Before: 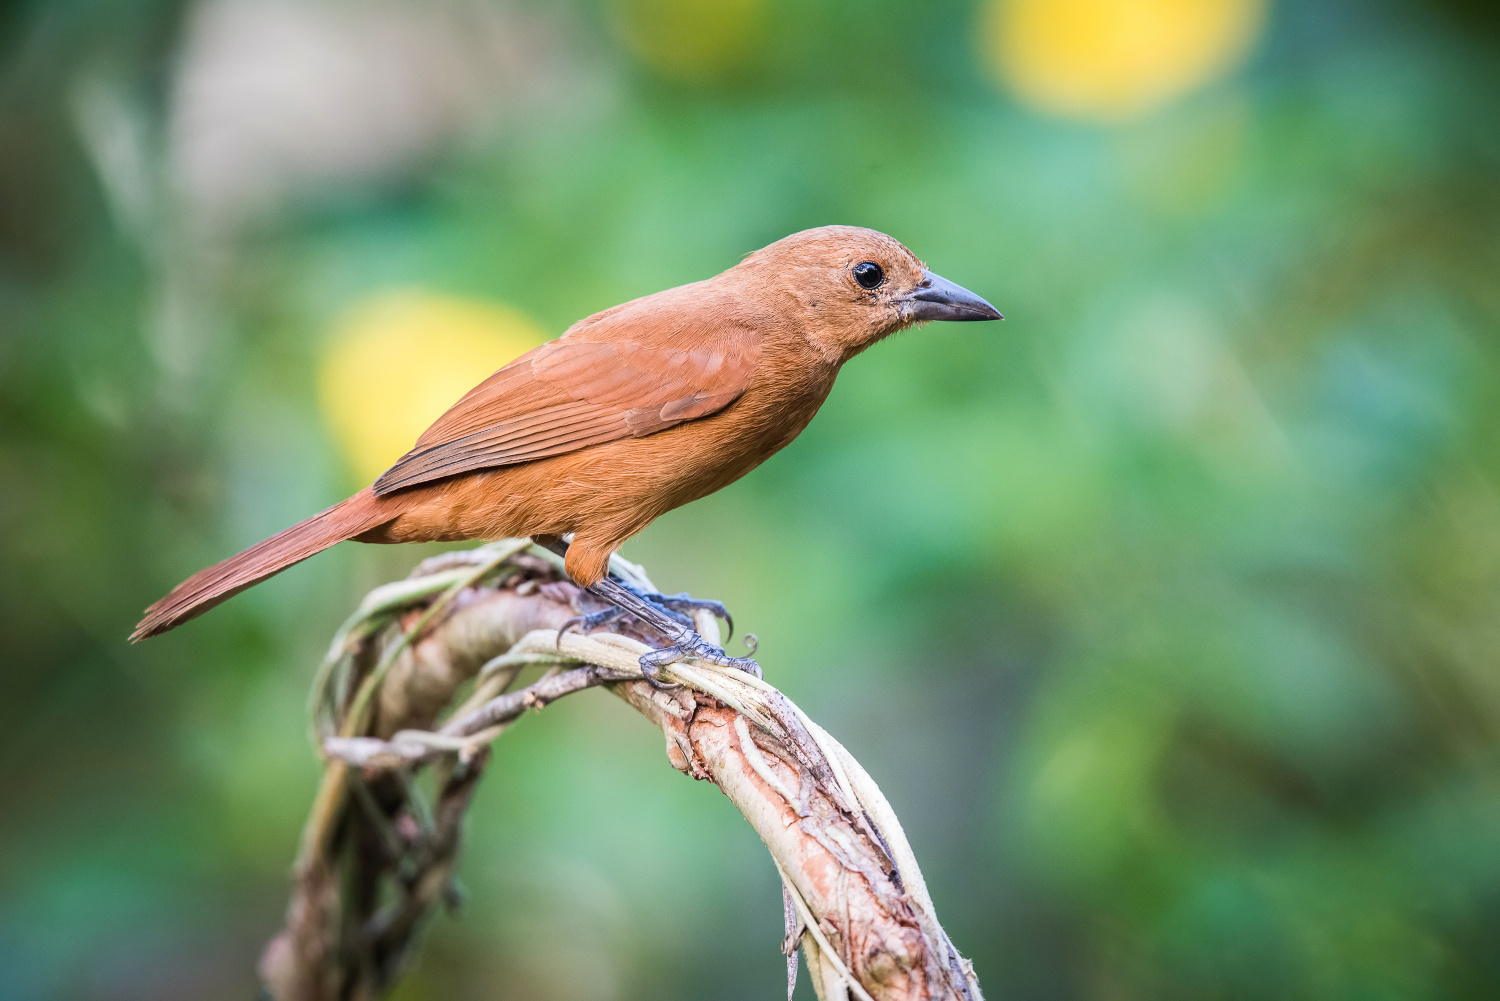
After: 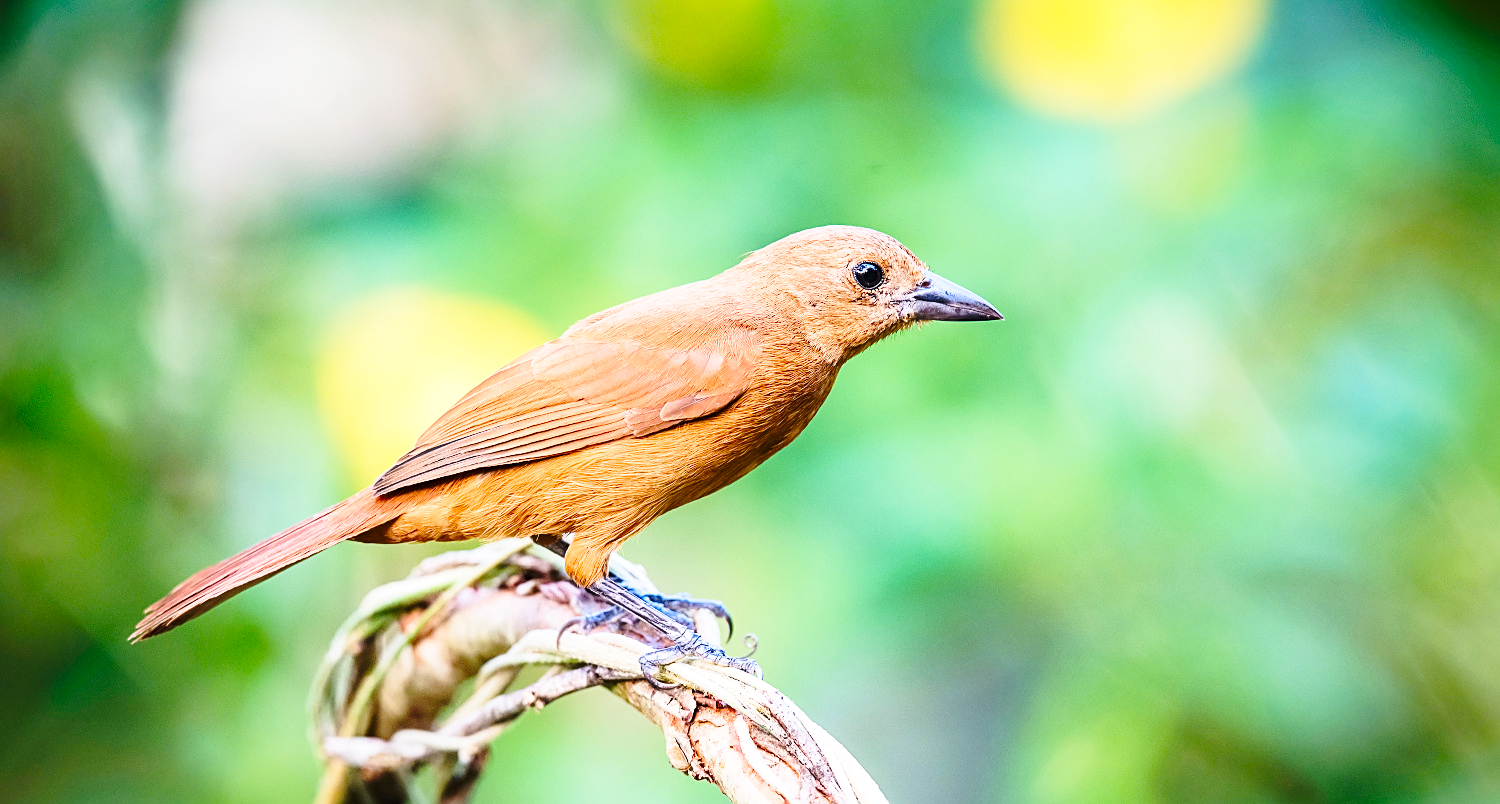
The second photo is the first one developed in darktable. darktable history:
contrast brightness saturation: contrast 0.091, saturation 0.27
sharpen: on, module defaults
base curve: curves: ch0 [(0, 0) (0.032, 0.037) (0.105, 0.228) (0.435, 0.76) (0.856, 0.983) (1, 1)], preserve colors none
crop: bottom 19.624%
